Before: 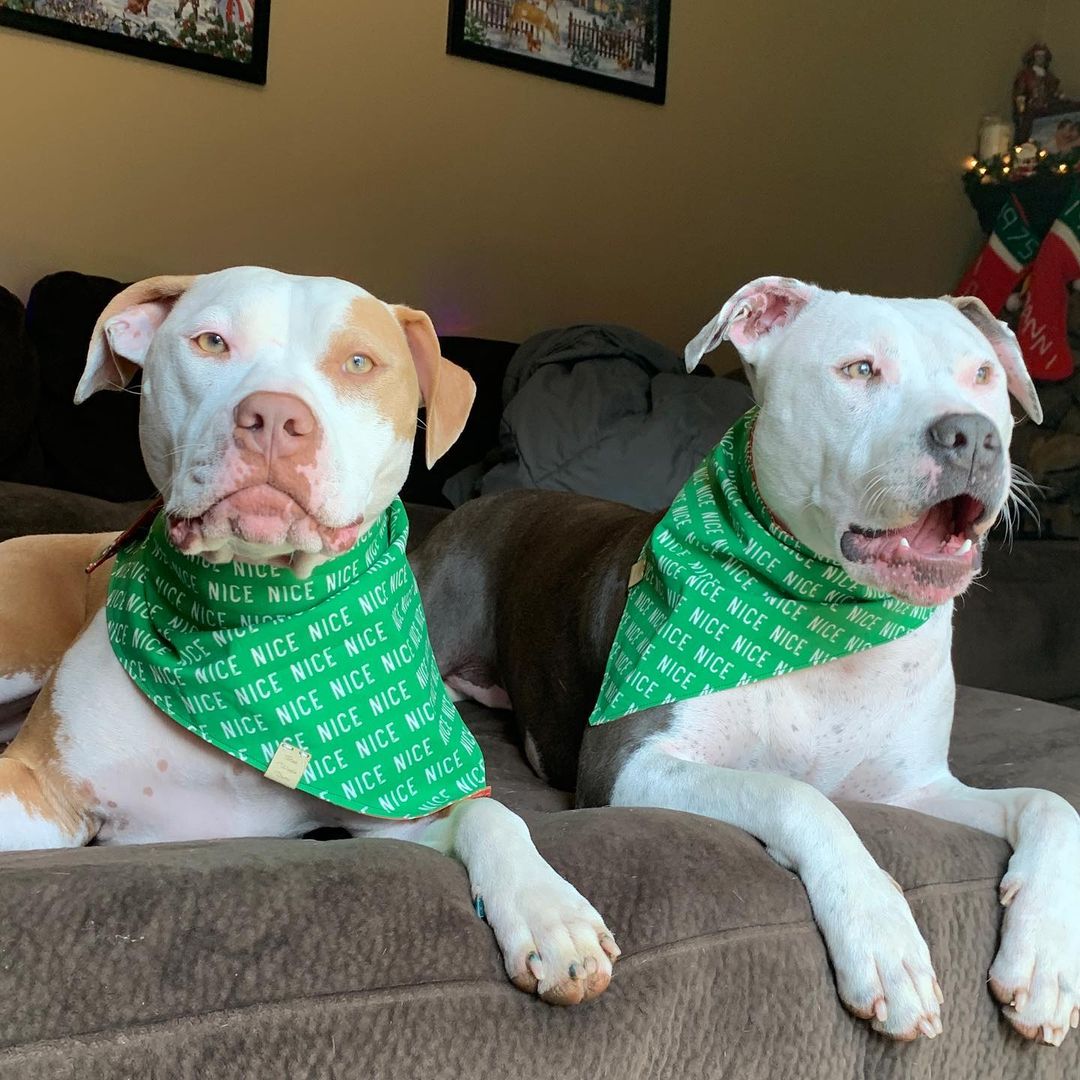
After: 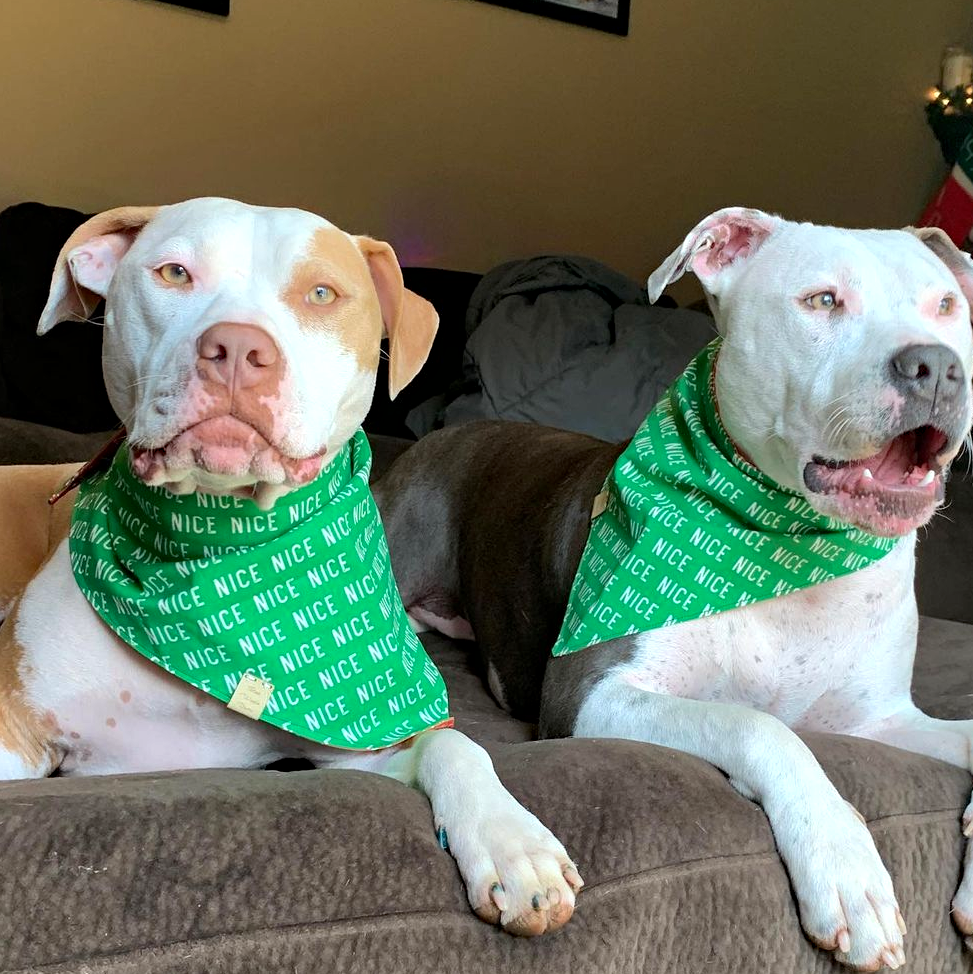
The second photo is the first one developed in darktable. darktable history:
crop: left 3.492%, top 6.461%, right 6.377%, bottom 3.311%
haze removal: strength 0.132, distance 0.25, adaptive false
local contrast: mode bilateral grid, contrast 20, coarseness 50, detail 120%, midtone range 0.2
levels: levels [0, 0.476, 0.951]
